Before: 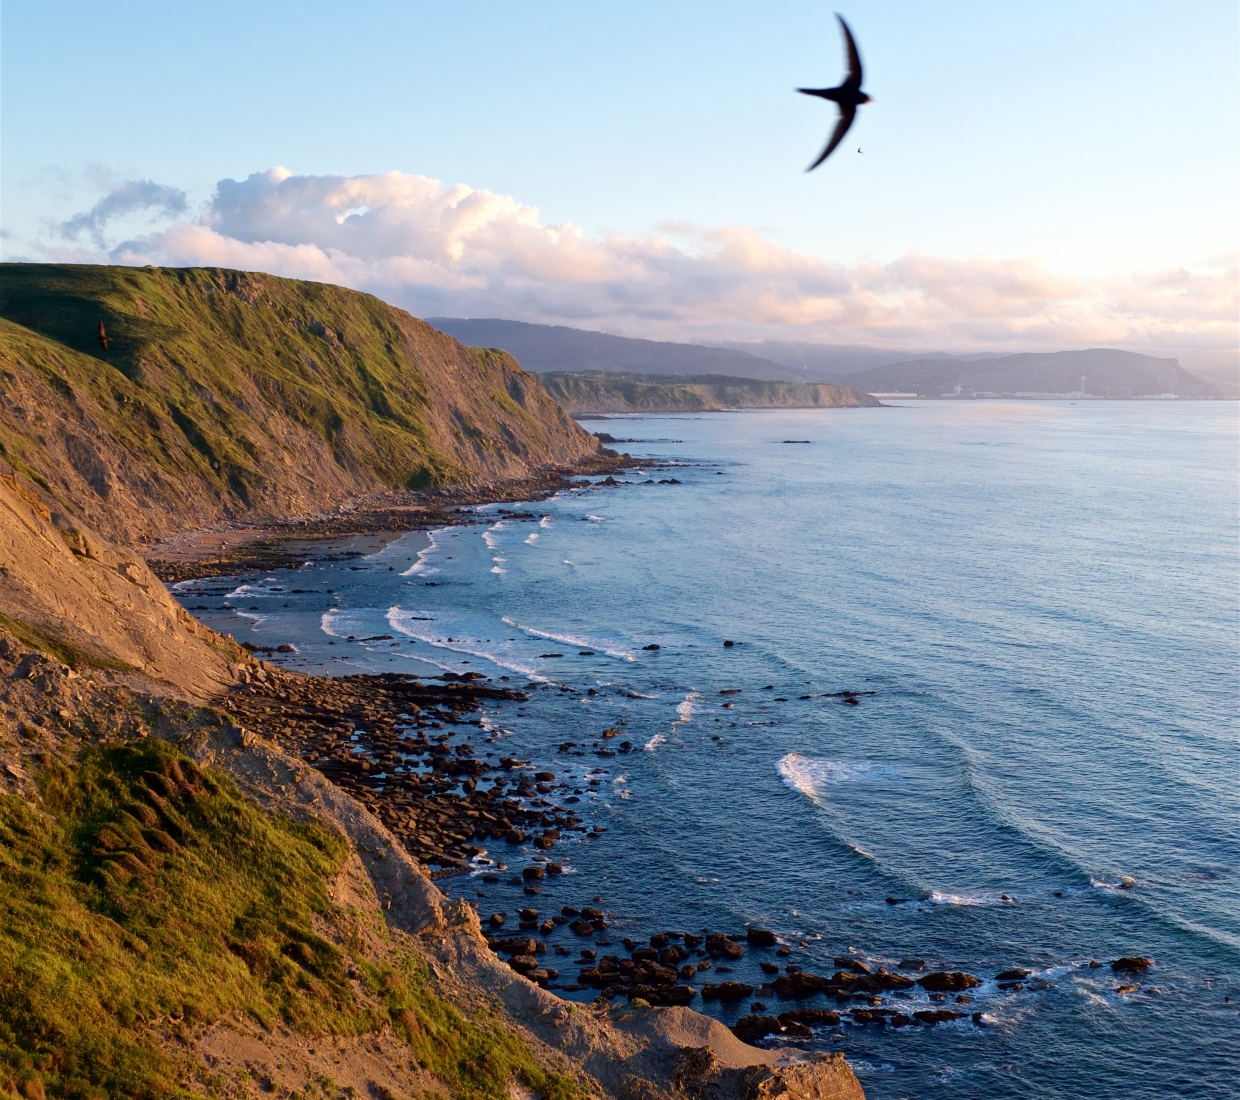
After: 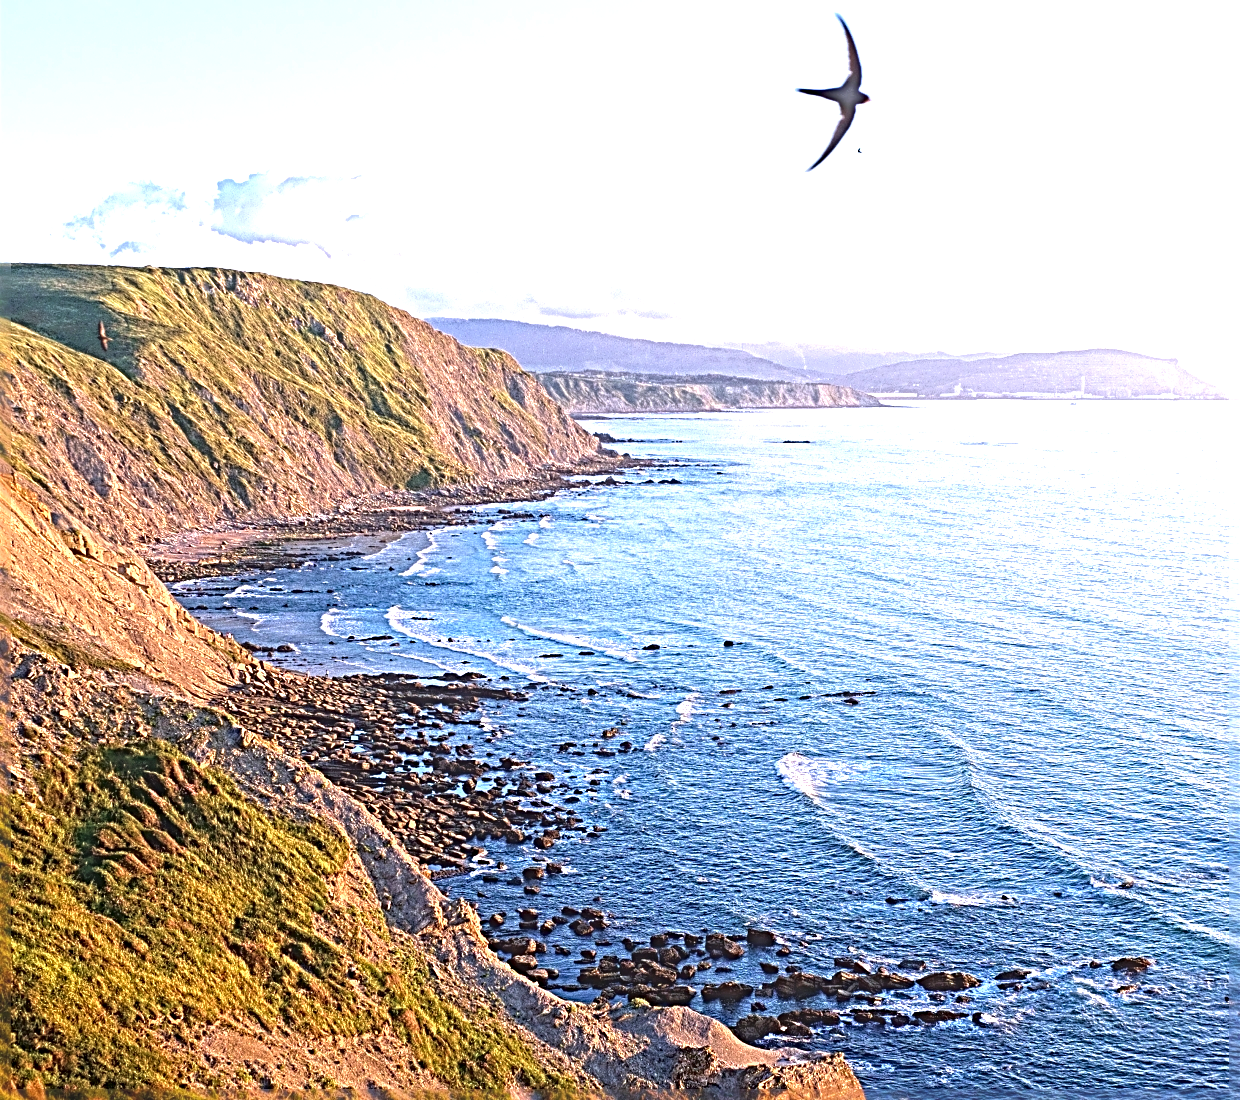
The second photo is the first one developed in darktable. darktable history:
exposure: black level correction -0.002, exposure 1.115 EV, compensate highlight preservation false
sharpen: radius 4.001, amount 2
white balance: red 1.004, blue 1.096
local contrast: highlights 66%, shadows 33%, detail 166%, midtone range 0.2
